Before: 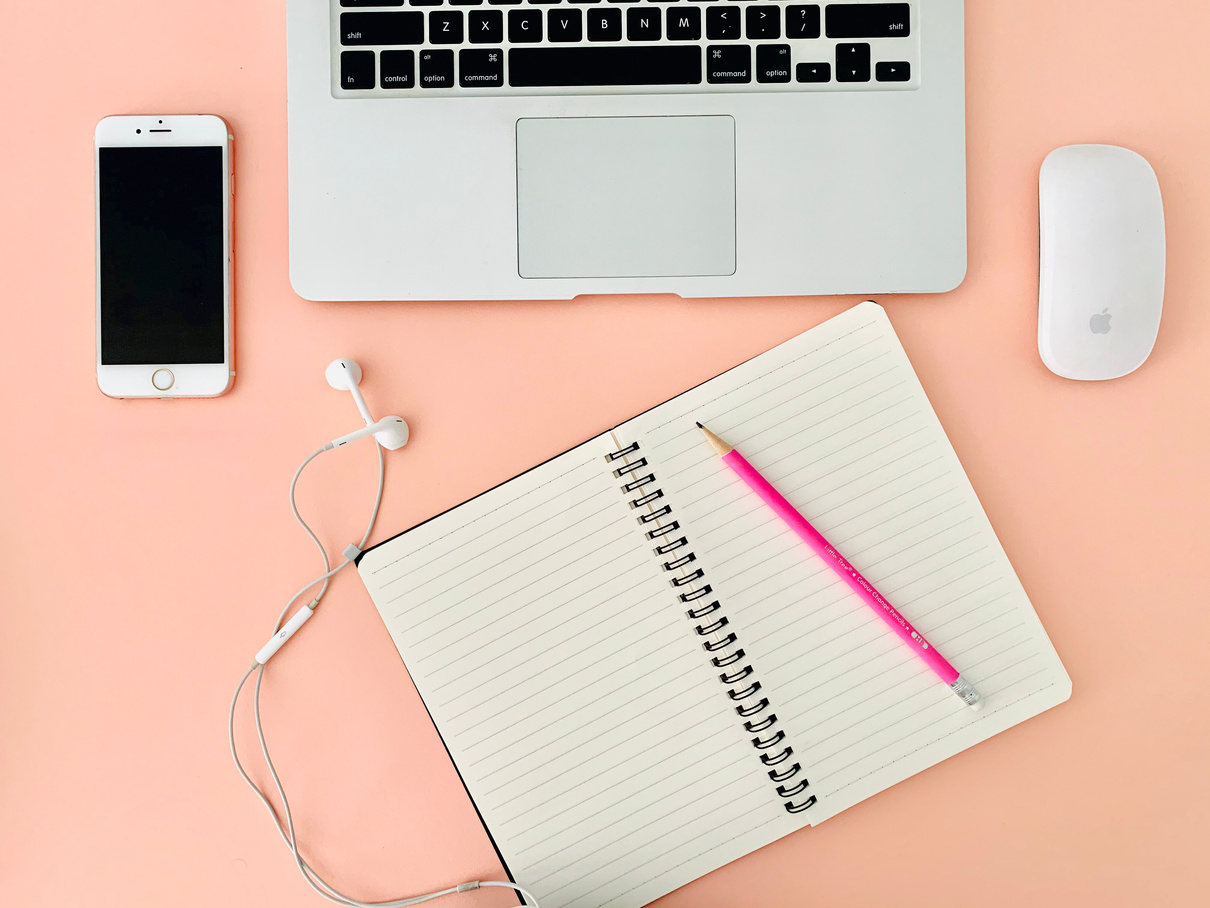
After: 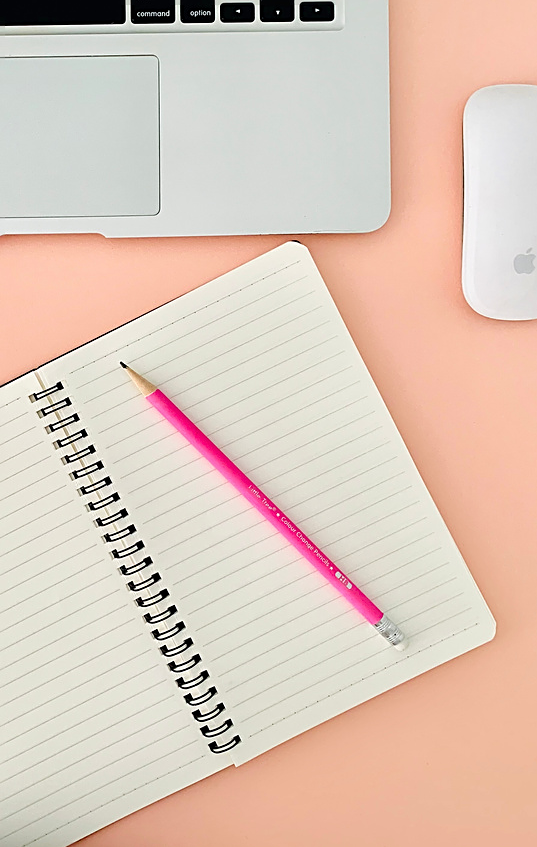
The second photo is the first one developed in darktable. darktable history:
crop: left 47.622%, top 6.656%, right 7.953%
sharpen: on, module defaults
